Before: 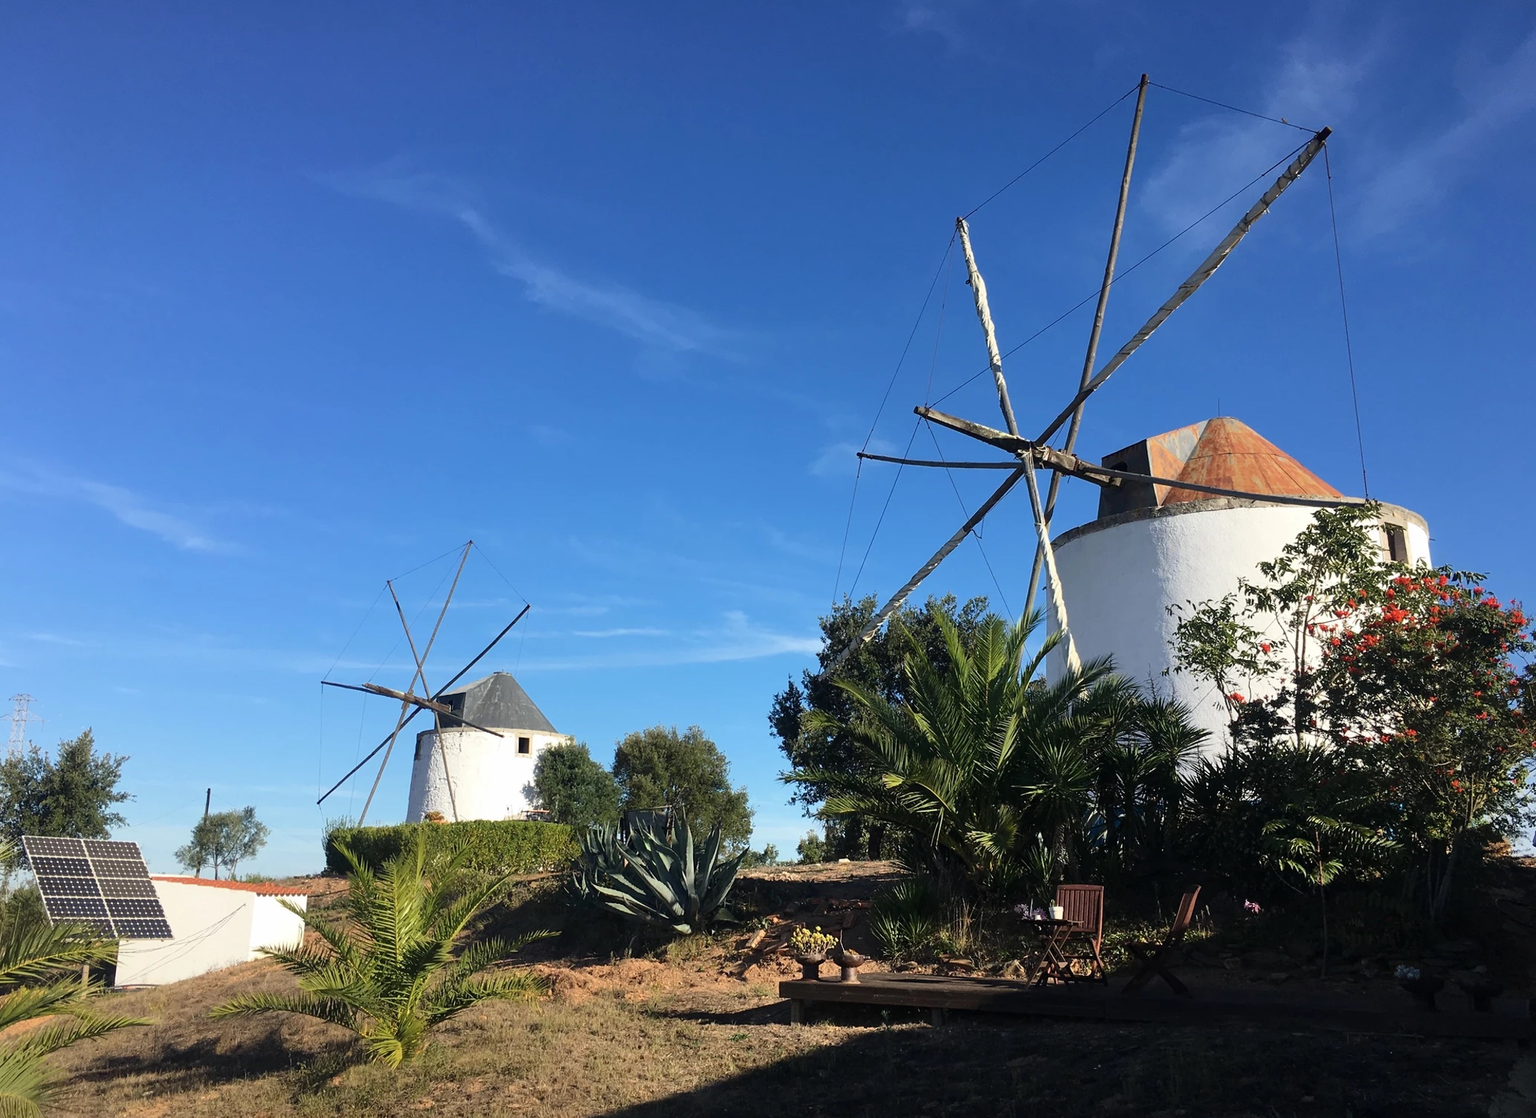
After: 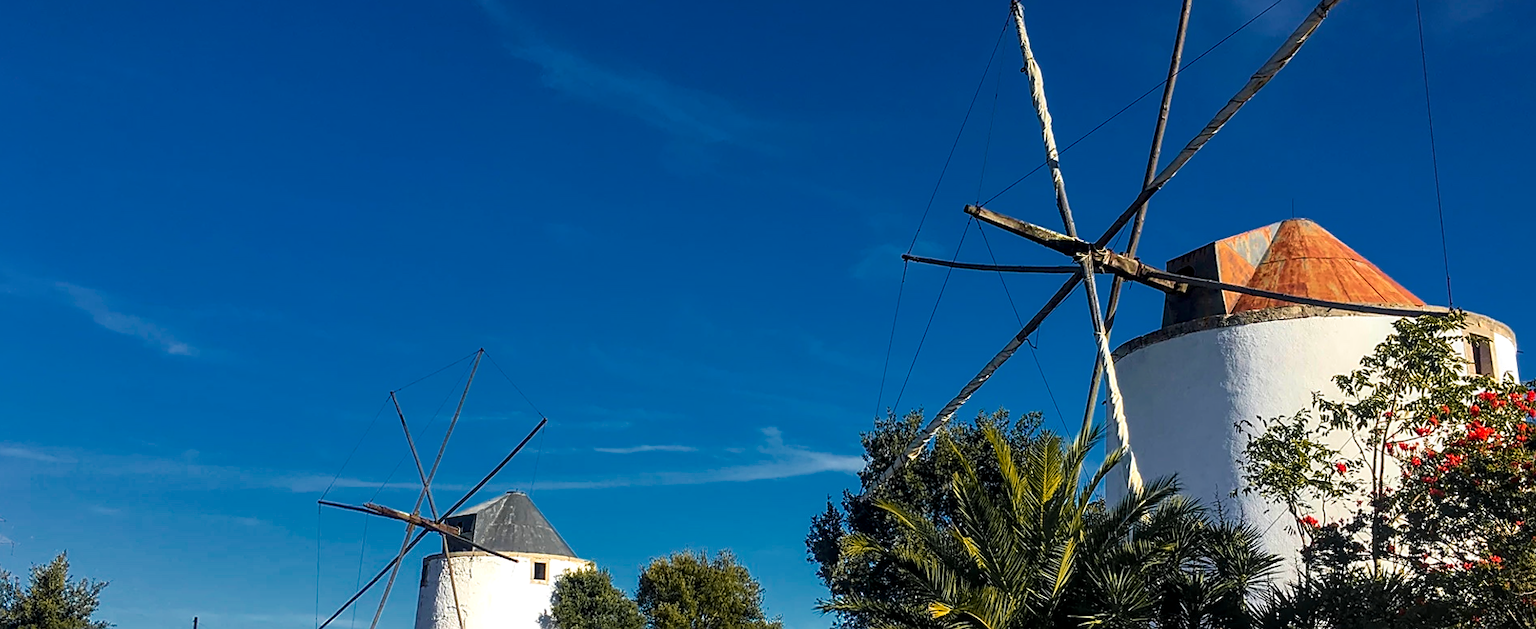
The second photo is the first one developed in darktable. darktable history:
velvia: on, module defaults
crop: left 1.744%, top 19.225%, right 5.069%, bottom 28.357%
graduated density: on, module defaults
color zones: curves: ch0 [(0, 0.499) (0.143, 0.5) (0.286, 0.5) (0.429, 0.476) (0.571, 0.284) (0.714, 0.243) (0.857, 0.449) (1, 0.499)]; ch1 [(0, 0.532) (0.143, 0.645) (0.286, 0.696) (0.429, 0.211) (0.571, 0.504) (0.714, 0.493) (0.857, 0.495) (1, 0.532)]; ch2 [(0, 0.5) (0.143, 0.5) (0.286, 0.427) (0.429, 0.324) (0.571, 0.5) (0.714, 0.5) (0.857, 0.5) (1, 0.5)]
sharpen: on, module defaults
local contrast: detail 150%
rotate and perspective: rotation 0.174°, lens shift (vertical) 0.013, lens shift (horizontal) 0.019, shear 0.001, automatic cropping original format, crop left 0.007, crop right 0.991, crop top 0.016, crop bottom 0.997
